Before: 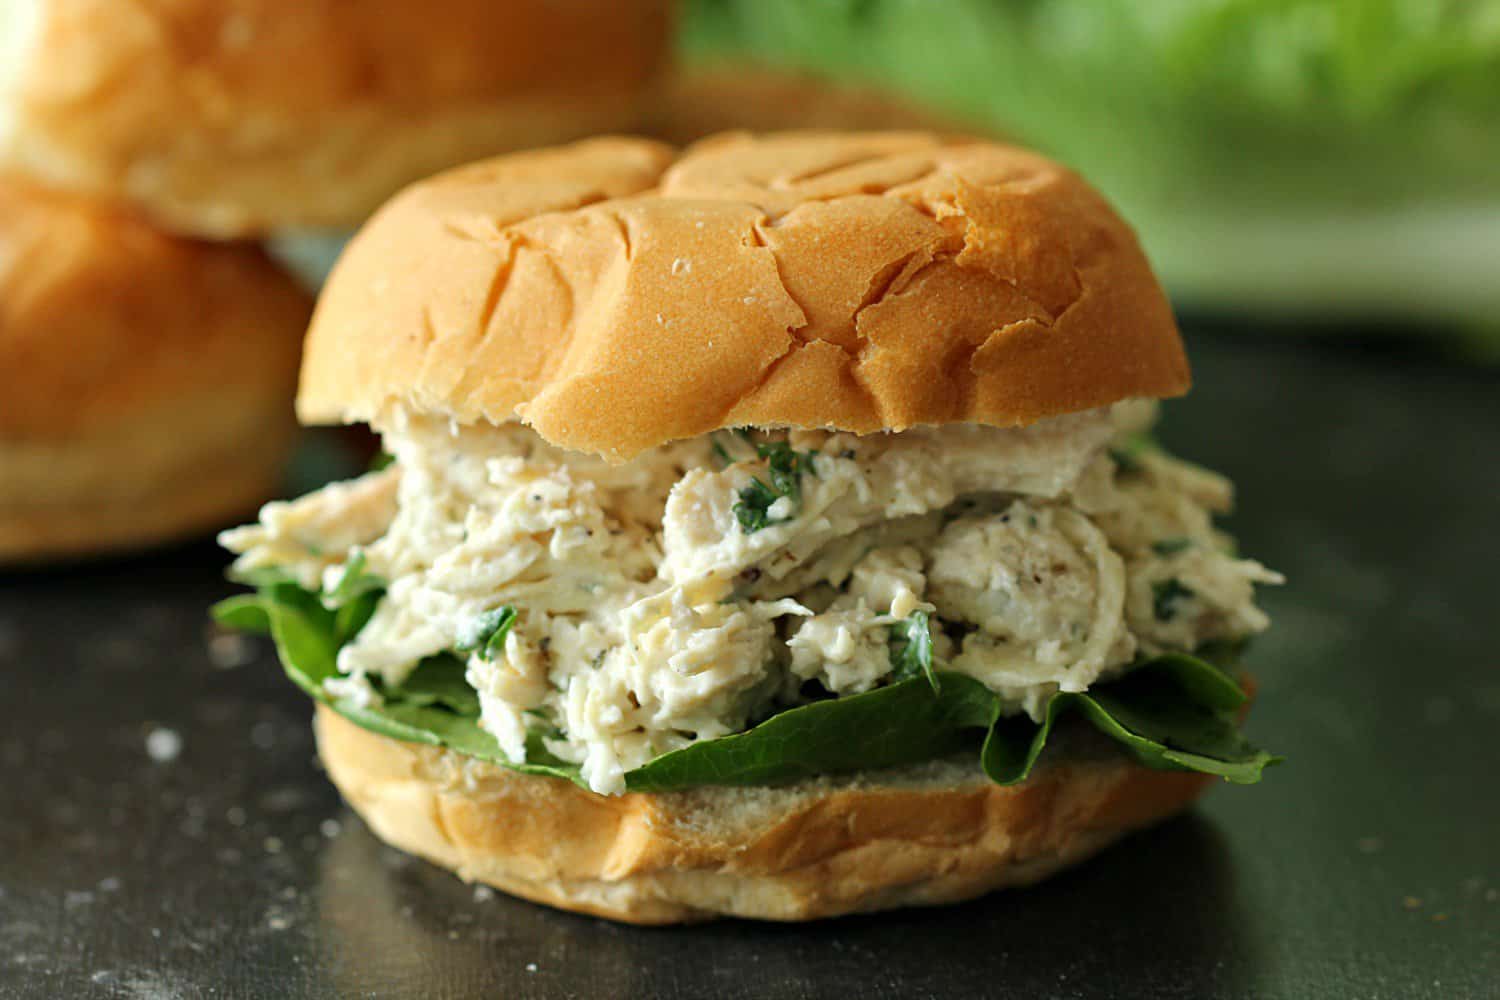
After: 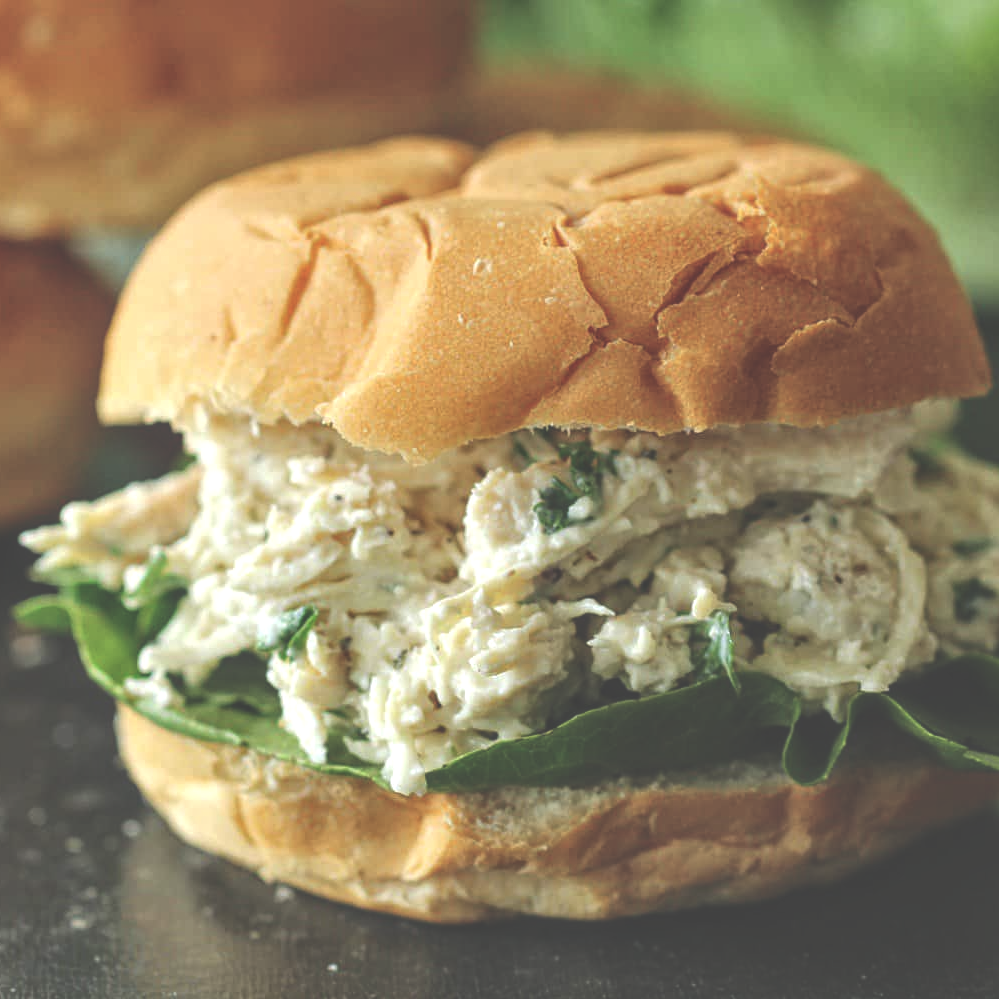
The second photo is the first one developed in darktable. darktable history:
crop and rotate: left 13.339%, right 20.051%
exposure: black level correction -0.064, exposure -0.05 EV, compensate highlight preservation false
local contrast: highlights 96%, shadows 88%, detail 160%, midtone range 0.2
